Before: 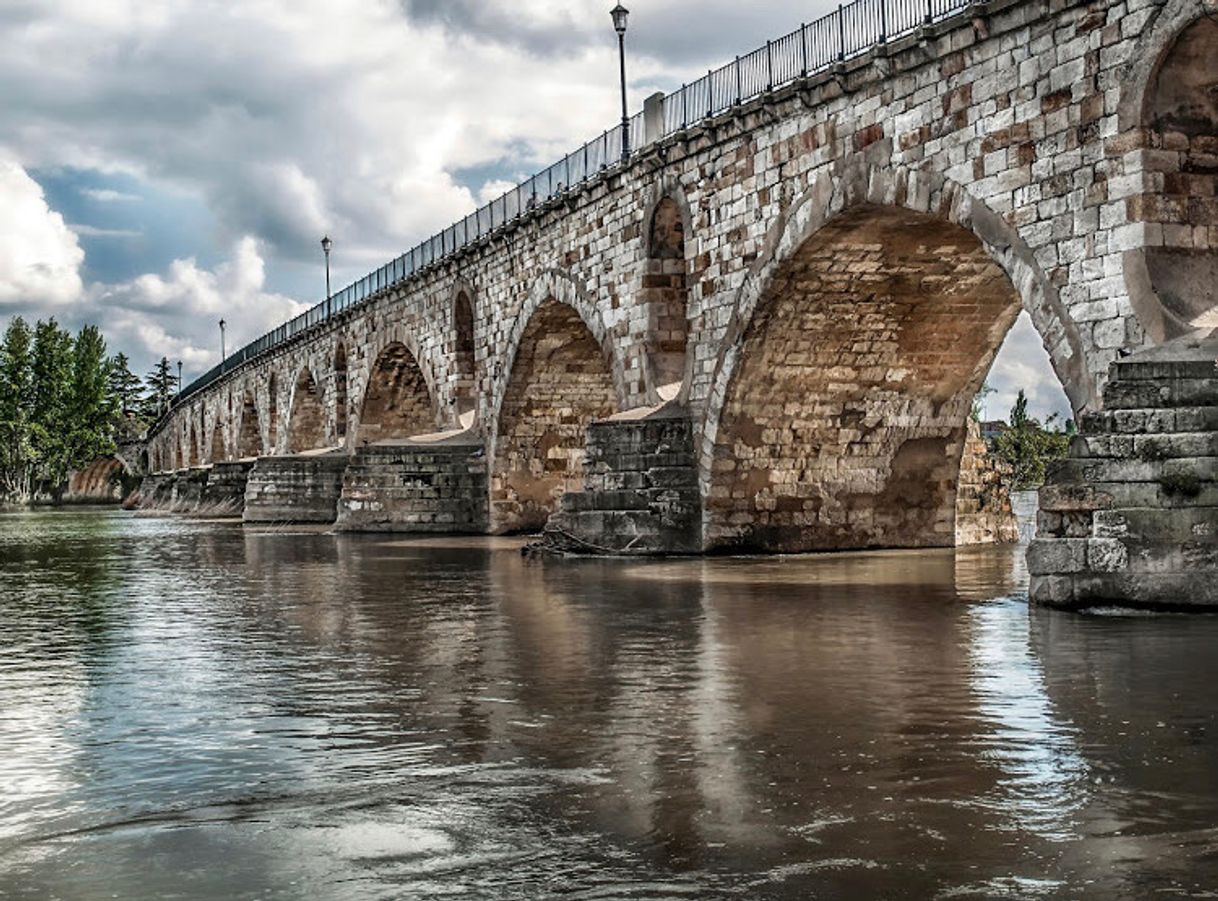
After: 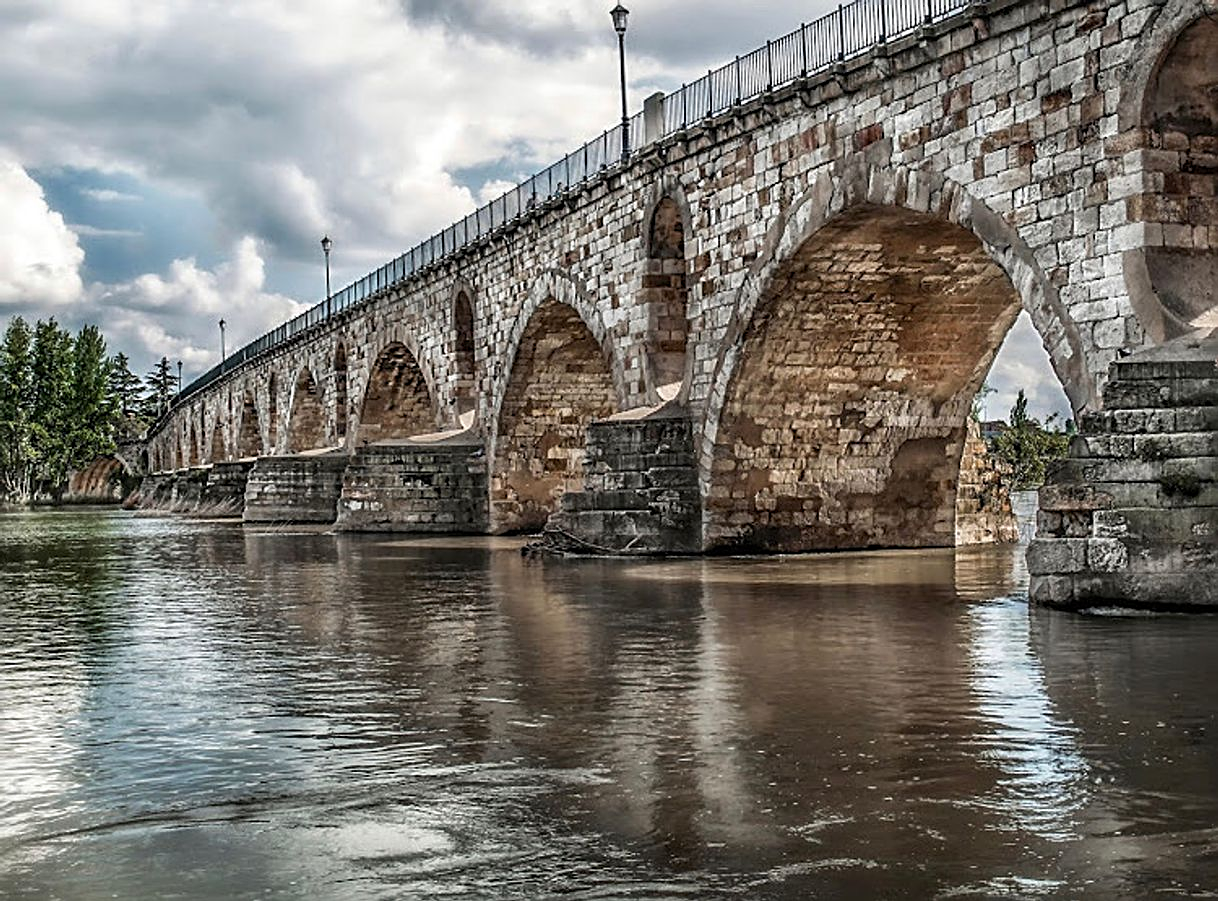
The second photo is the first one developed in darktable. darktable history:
color balance rgb: linear chroma grading › global chroma -15.82%, perceptual saturation grading › global saturation 19.425%, global vibrance 5.983%
sharpen: on, module defaults
